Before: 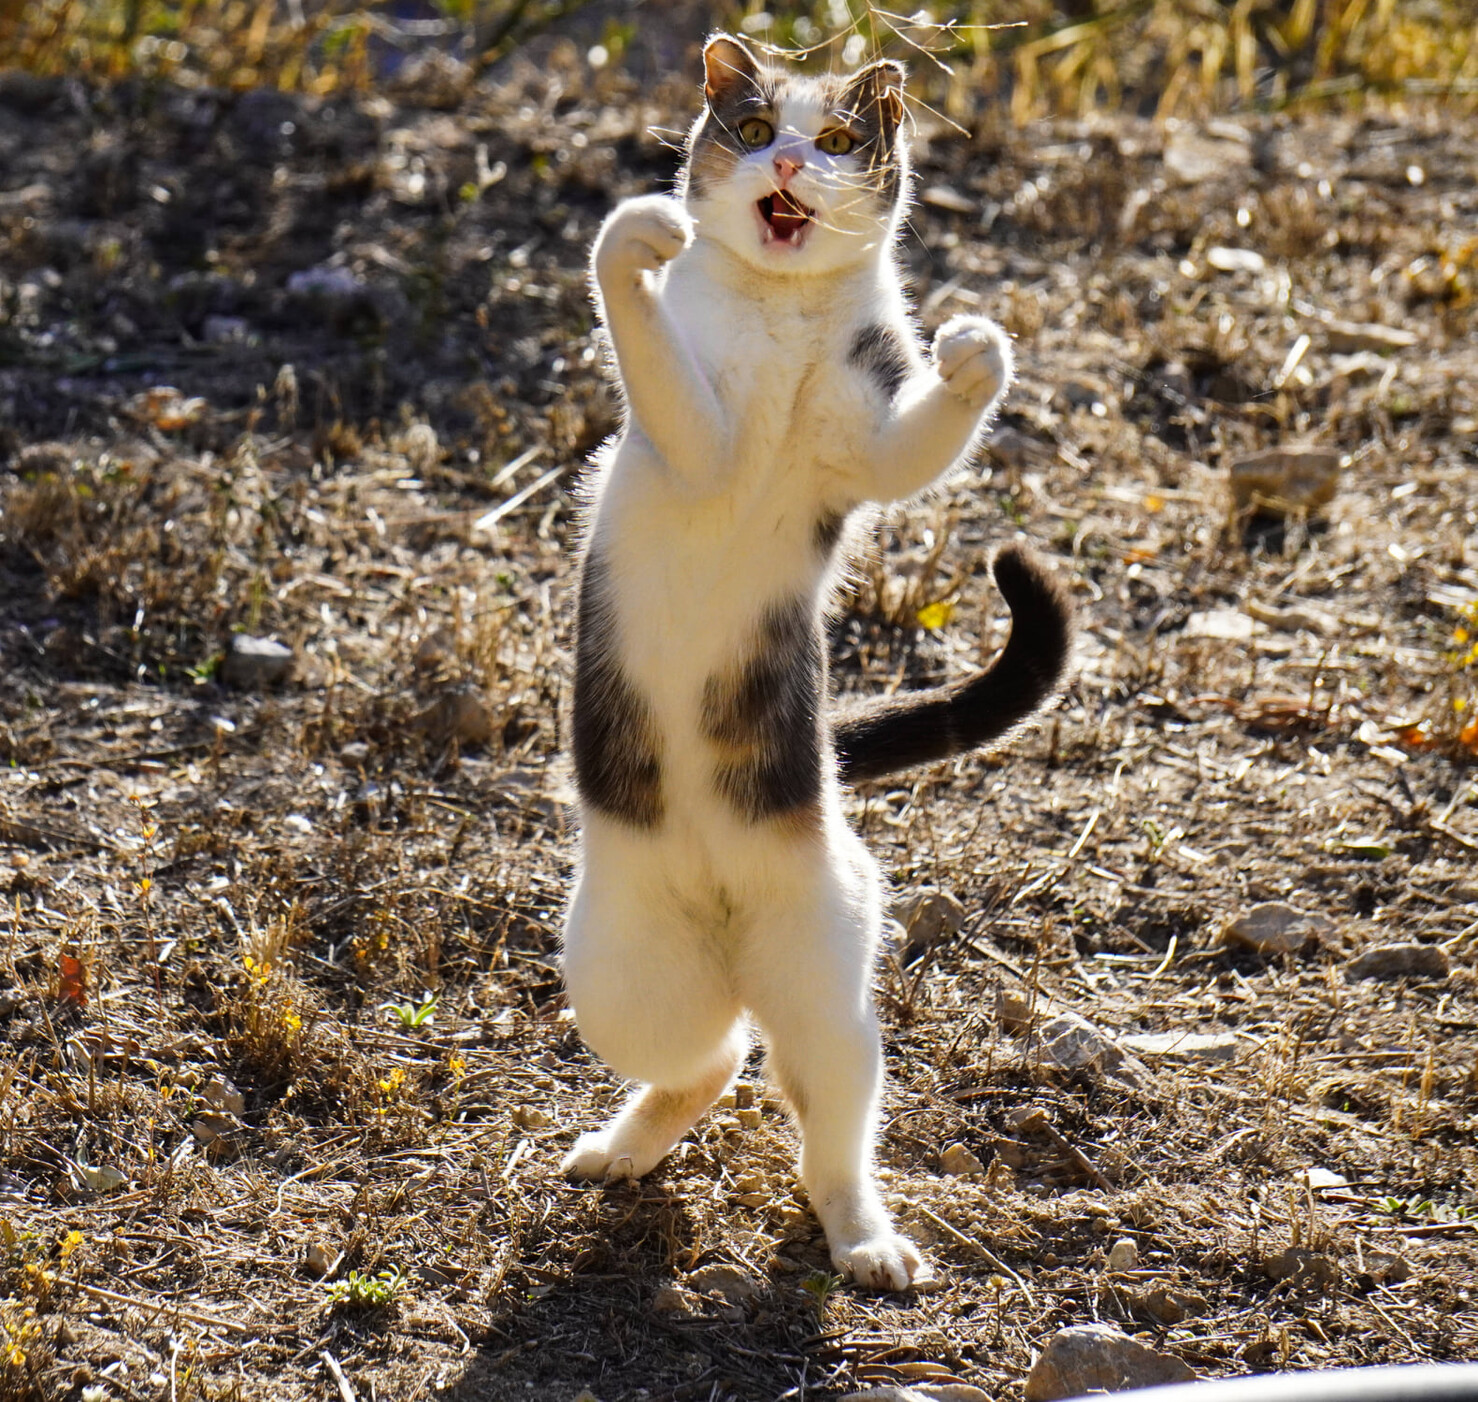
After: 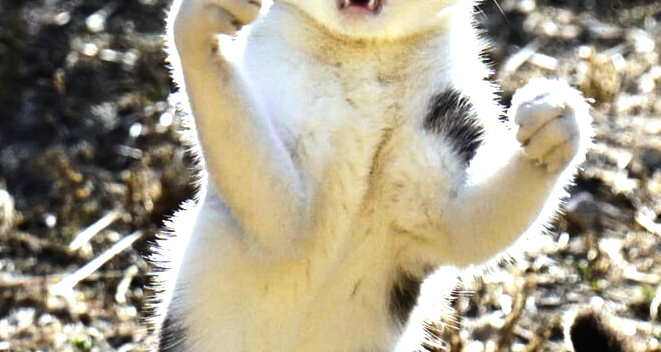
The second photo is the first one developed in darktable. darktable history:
white balance: red 0.925, blue 1.046
crop: left 28.64%, top 16.832%, right 26.637%, bottom 58.055%
local contrast: mode bilateral grid, contrast 100, coarseness 100, detail 91%, midtone range 0.2
tone equalizer: -8 EV -1.08 EV, -7 EV -1.01 EV, -6 EV -0.867 EV, -5 EV -0.578 EV, -3 EV 0.578 EV, -2 EV 0.867 EV, -1 EV 1.01 EV, +0 EV 1.08 EV, edges refinement/feathering 500, mask exposure compensation -1.57 EV, preserve details no
shadows and highlights: radius 171.16, shadows 27, white point adjustment 3.13, highlights -67.95, soften with gaussian
